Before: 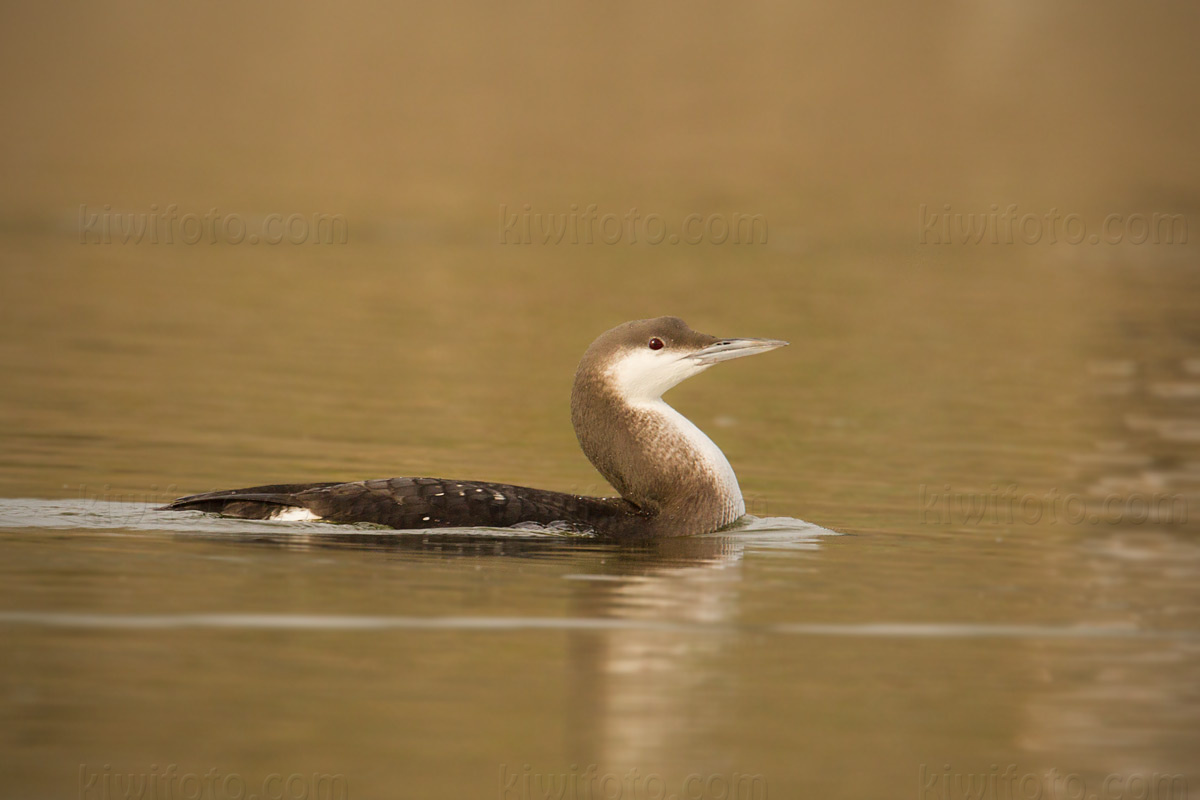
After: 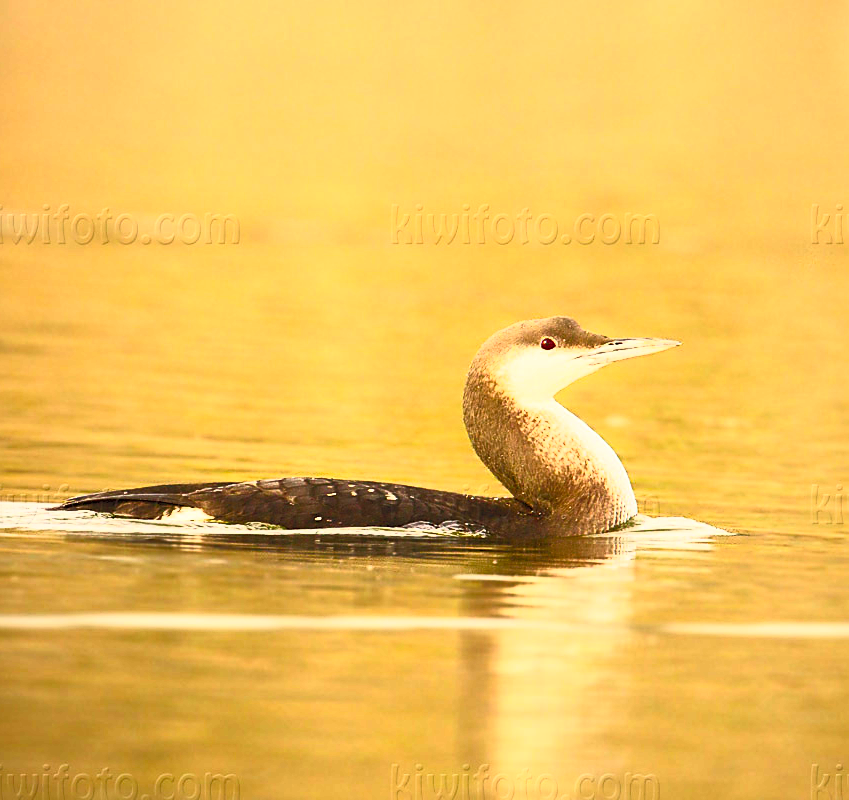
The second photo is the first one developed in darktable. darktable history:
contrast brightness saturation: contrast 0.99, brightness 0.989, saturation 0.983
crop and rotate: left 9.027%, right 20.176%
sharpen: on, module defaults
